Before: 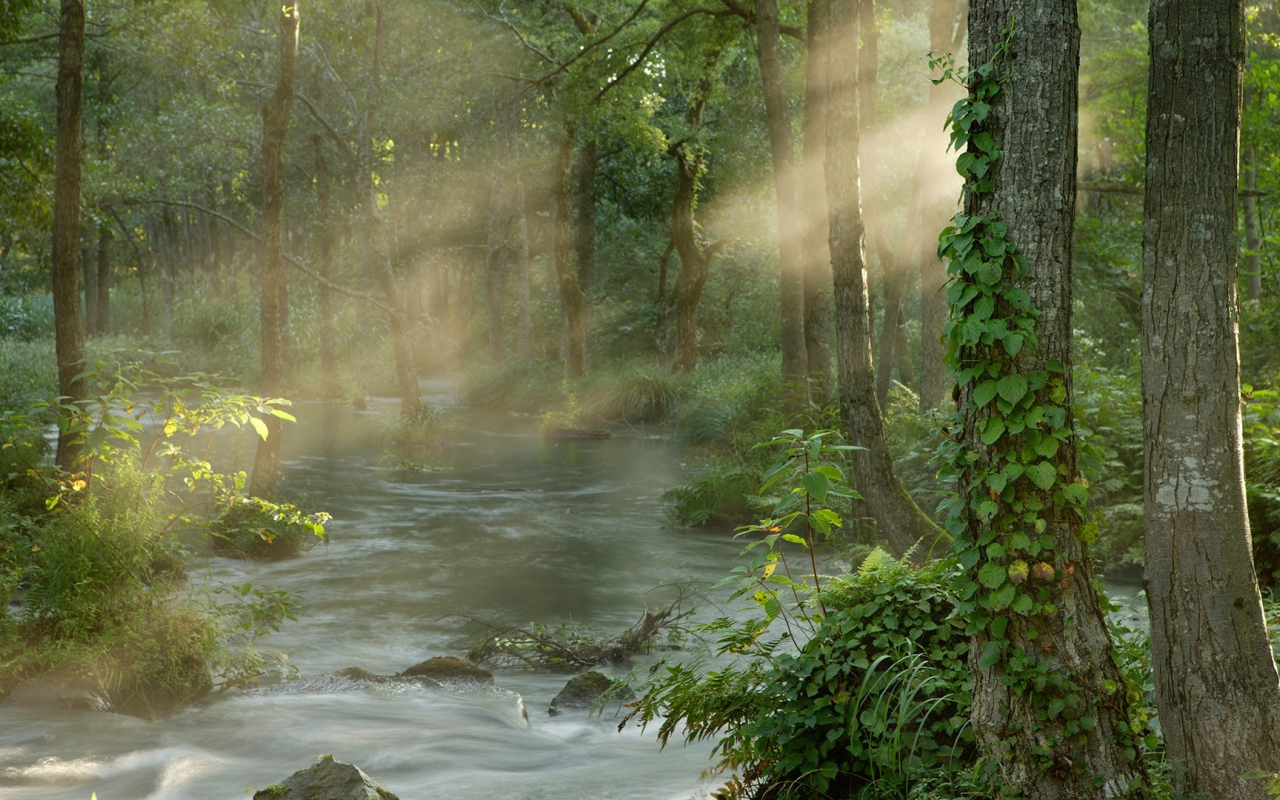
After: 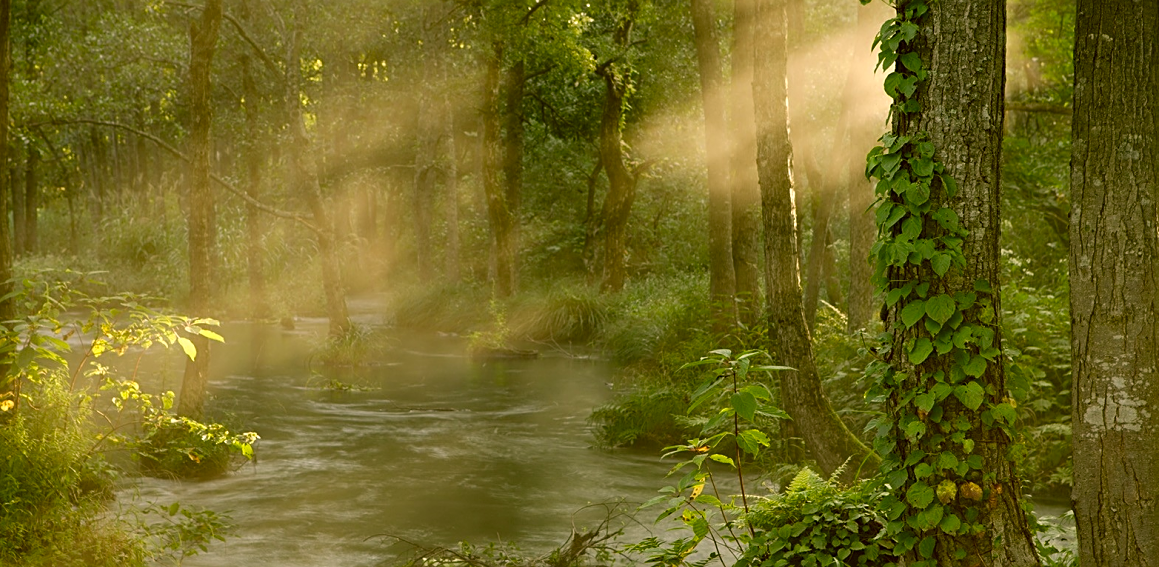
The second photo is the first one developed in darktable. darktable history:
crop: left 5.662%, top 10.034%, right 3.782%, bottom 19.054%
color correction: highlights a* 8.31, highlights b* 15, shadows a* -0.551, shadows b* 26.93
sharpen: on, module defaults
